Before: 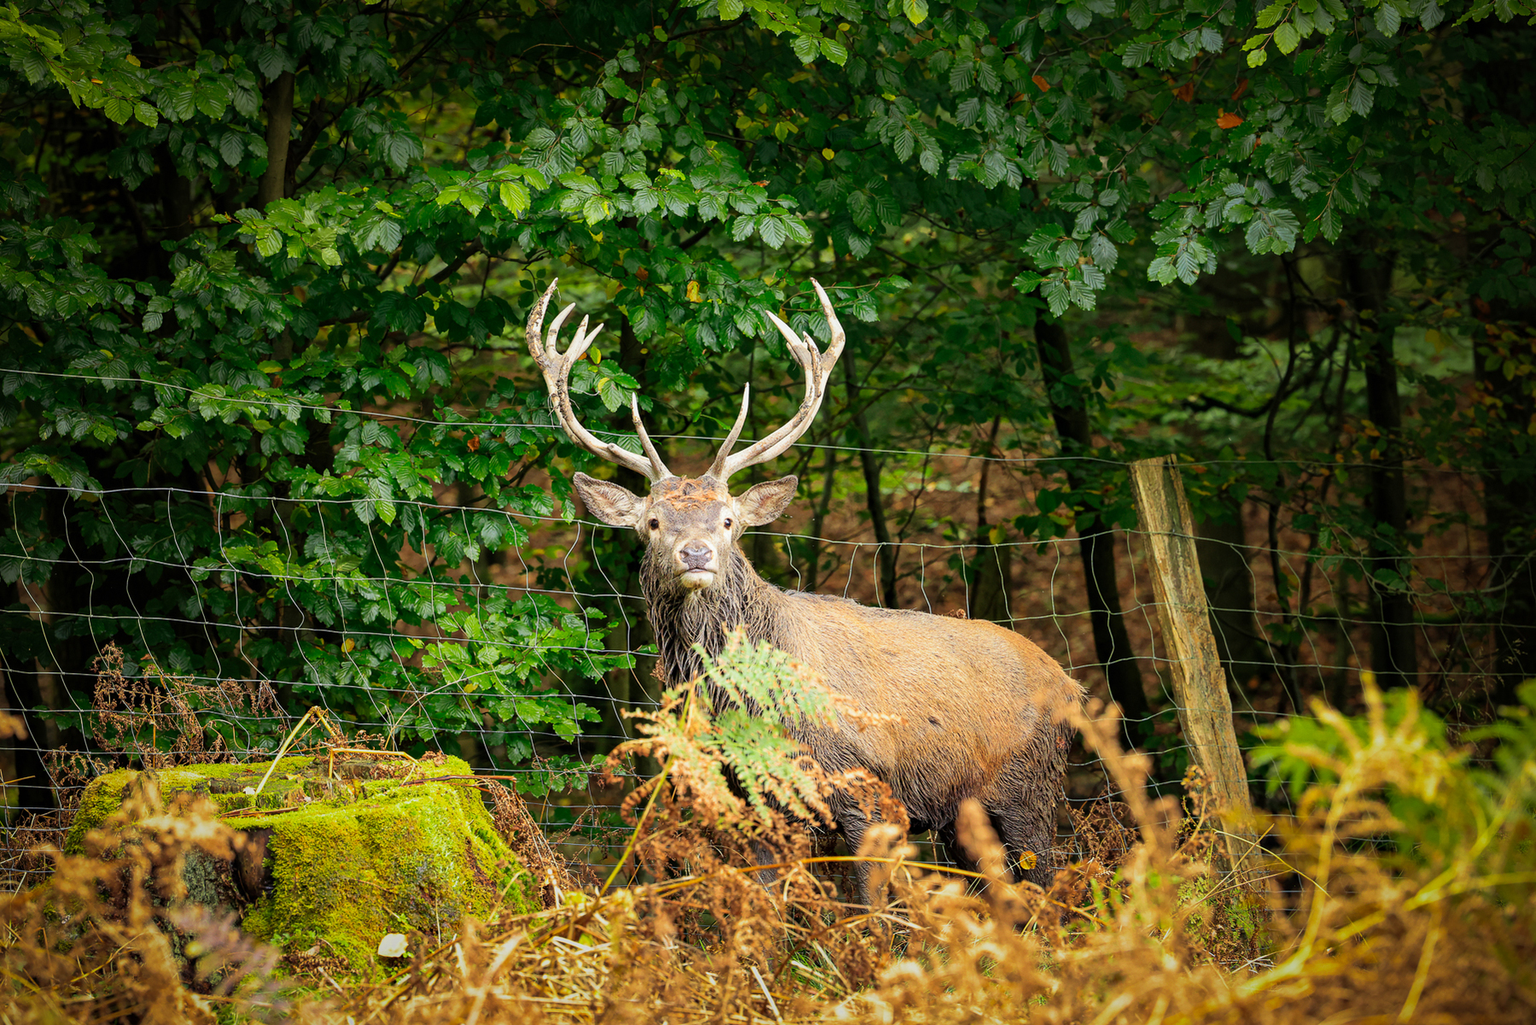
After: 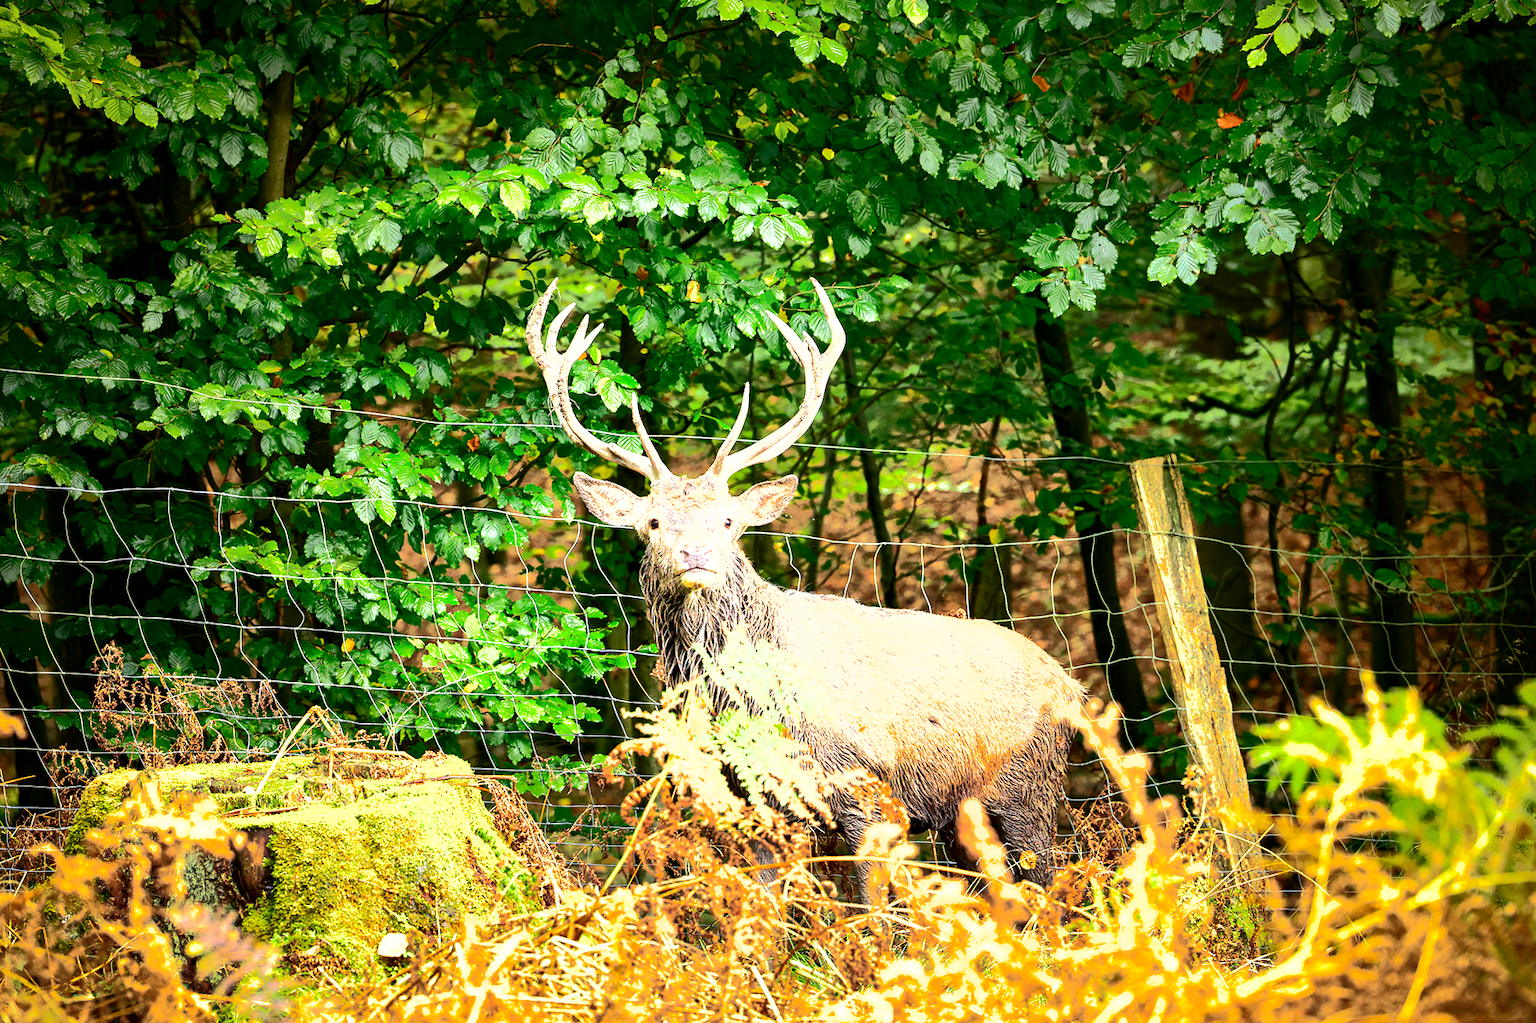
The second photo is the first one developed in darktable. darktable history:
exposure: black level correction 0, exposure 1.512 EV, compensate highlight preservation false
crop: bottom 0.059%
shadows and highlights: on, module defaults
tone curve: curves: ch0 [(0, 0) (0.003, 0.002) (0.011, 0.002) (0.025, 0.002) (0.044, 0.007) (0.069, 0.014) (0.1, 0.026) (0.136, 0.04) (0.177, 0.061) (0.224, 0.1) (0.277, 0.151) (0.335, 0.198) (0.399, 0.272) (0.468, 0.387) (0.543, 0.553) (0.623, 0.716) (0.709, 0.8) (0.801, 0.855) (0.898, 0.897) (1, 1)], color space Lab, independent channels, preserve colors none
